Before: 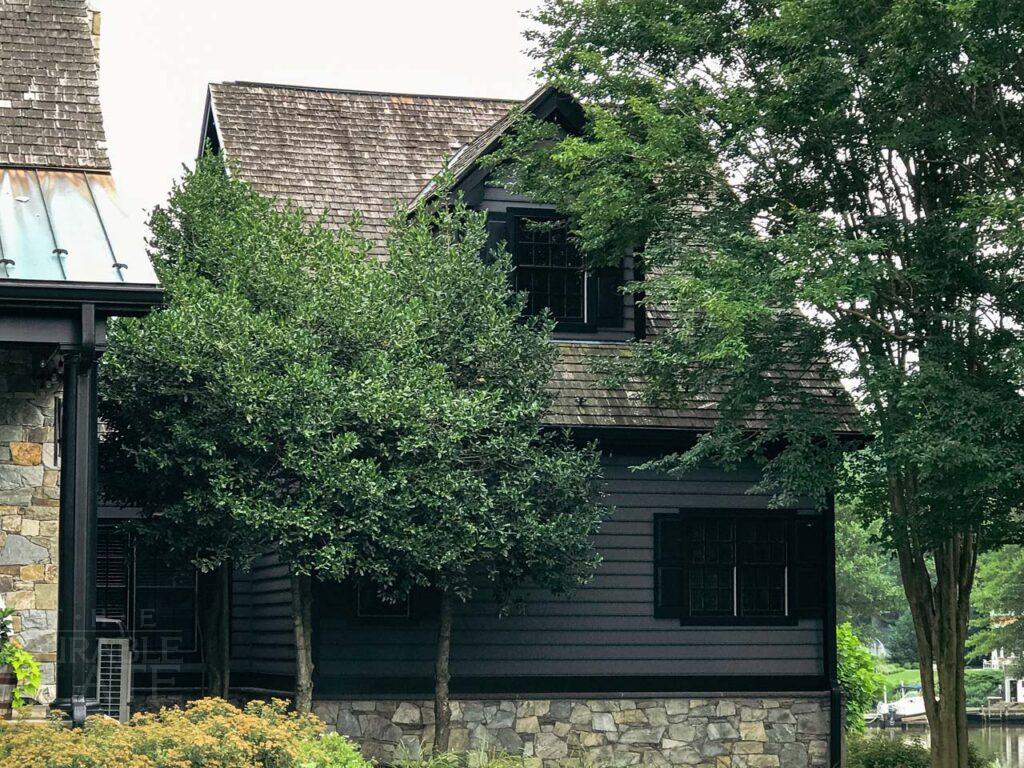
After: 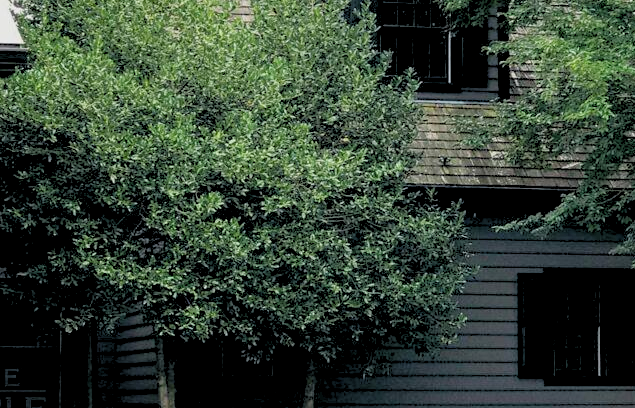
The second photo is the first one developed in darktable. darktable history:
crop: left 13.312%, top 31.28%, right 24.627%, bottom 15.582%
rgb levels: preserve colors sum RGB, levels [[0.038, 0.433, 0.934], [0, 0.5, 1], [0, 0.5, 1]]
